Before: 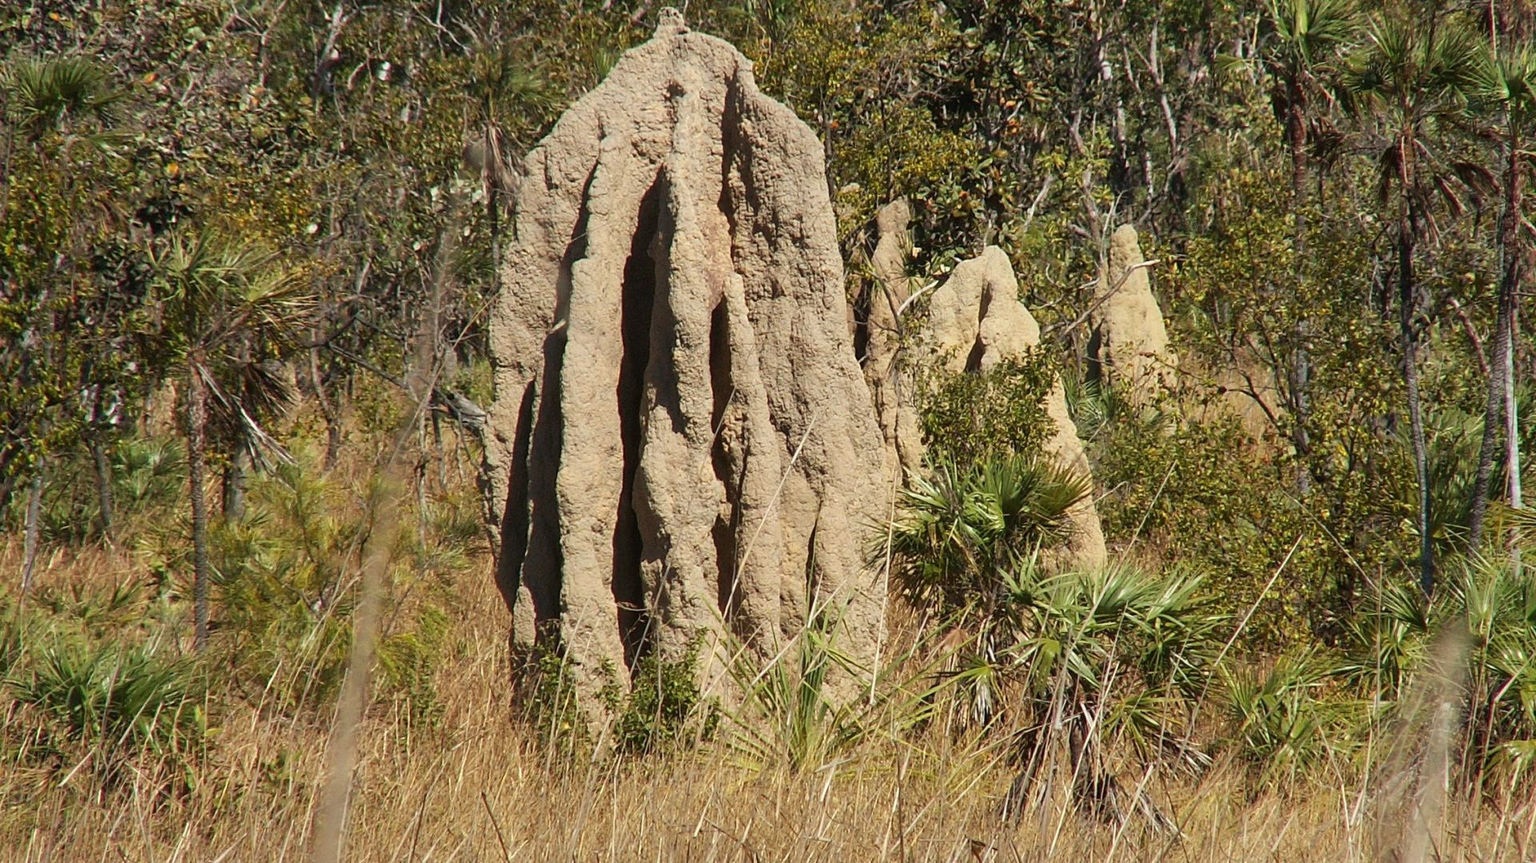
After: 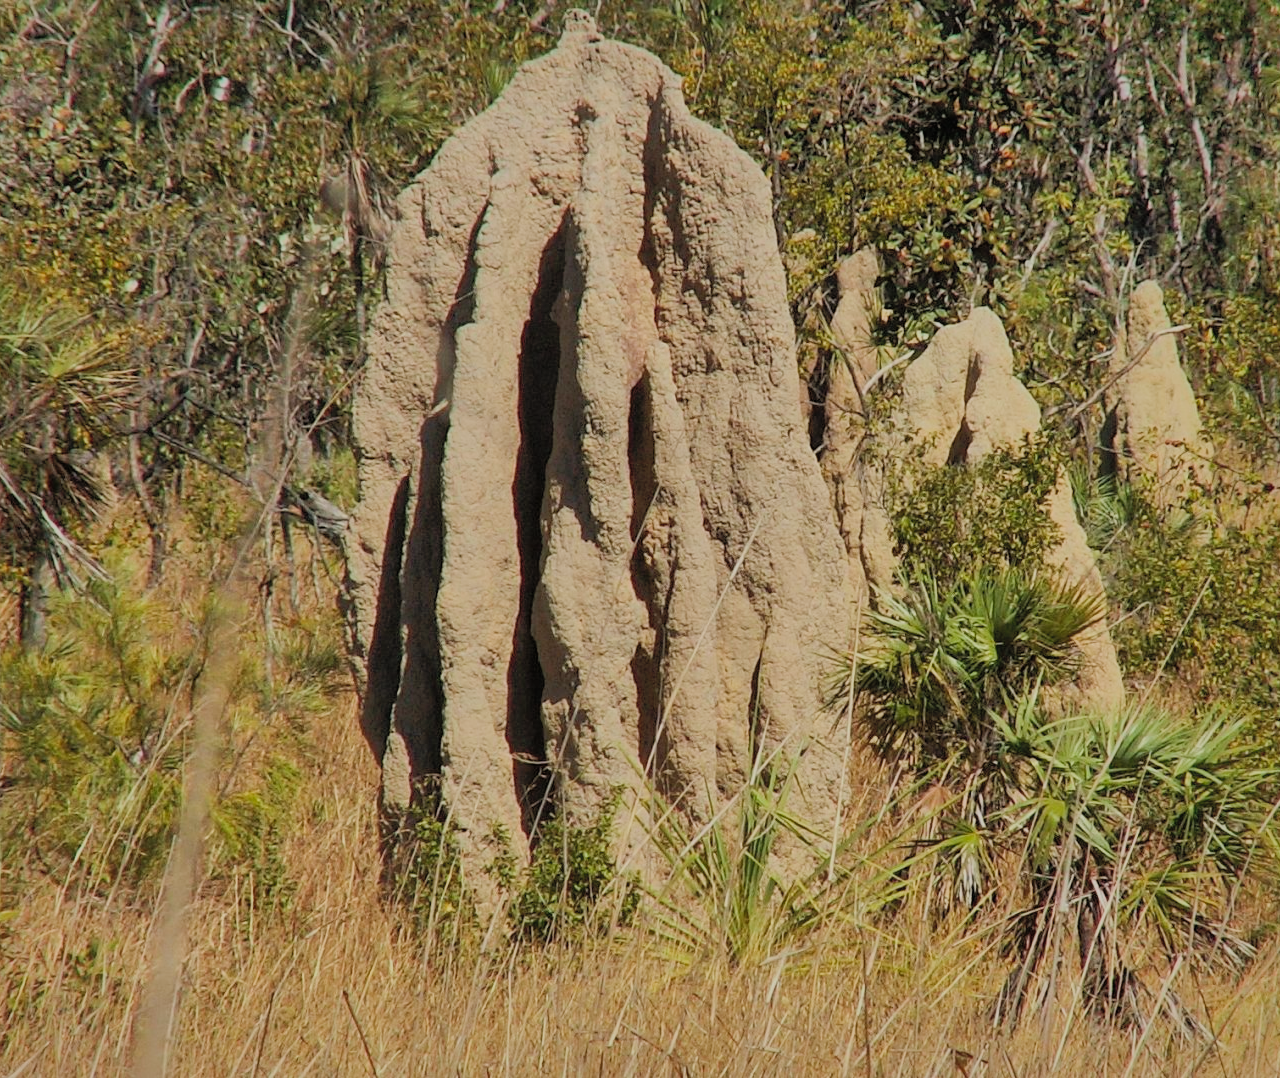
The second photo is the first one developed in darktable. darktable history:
shadows and highlights: shadows 60, highlights -60
contrast brightness saturation: contrast 0.03, brightness 0.06, saturation 0.13
crop and rotate: left 13.537%, right 19.796%
filmic rgb: black relative exposure -7.65 EV, white relative exposure 4.56 EV, hardness 3.61
